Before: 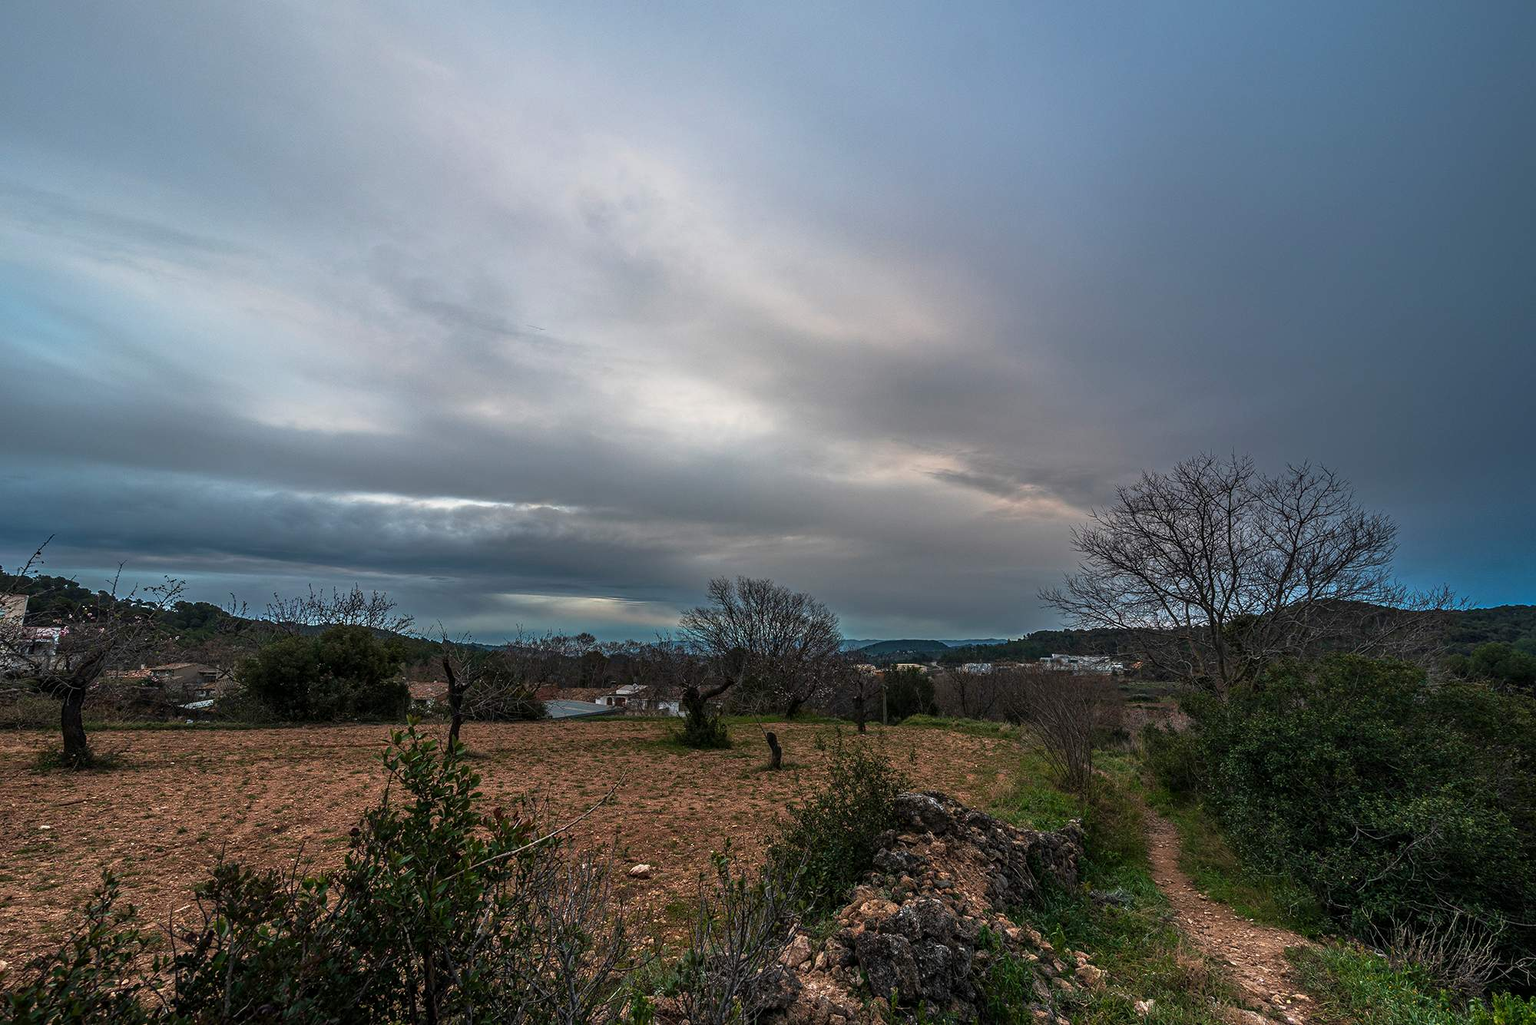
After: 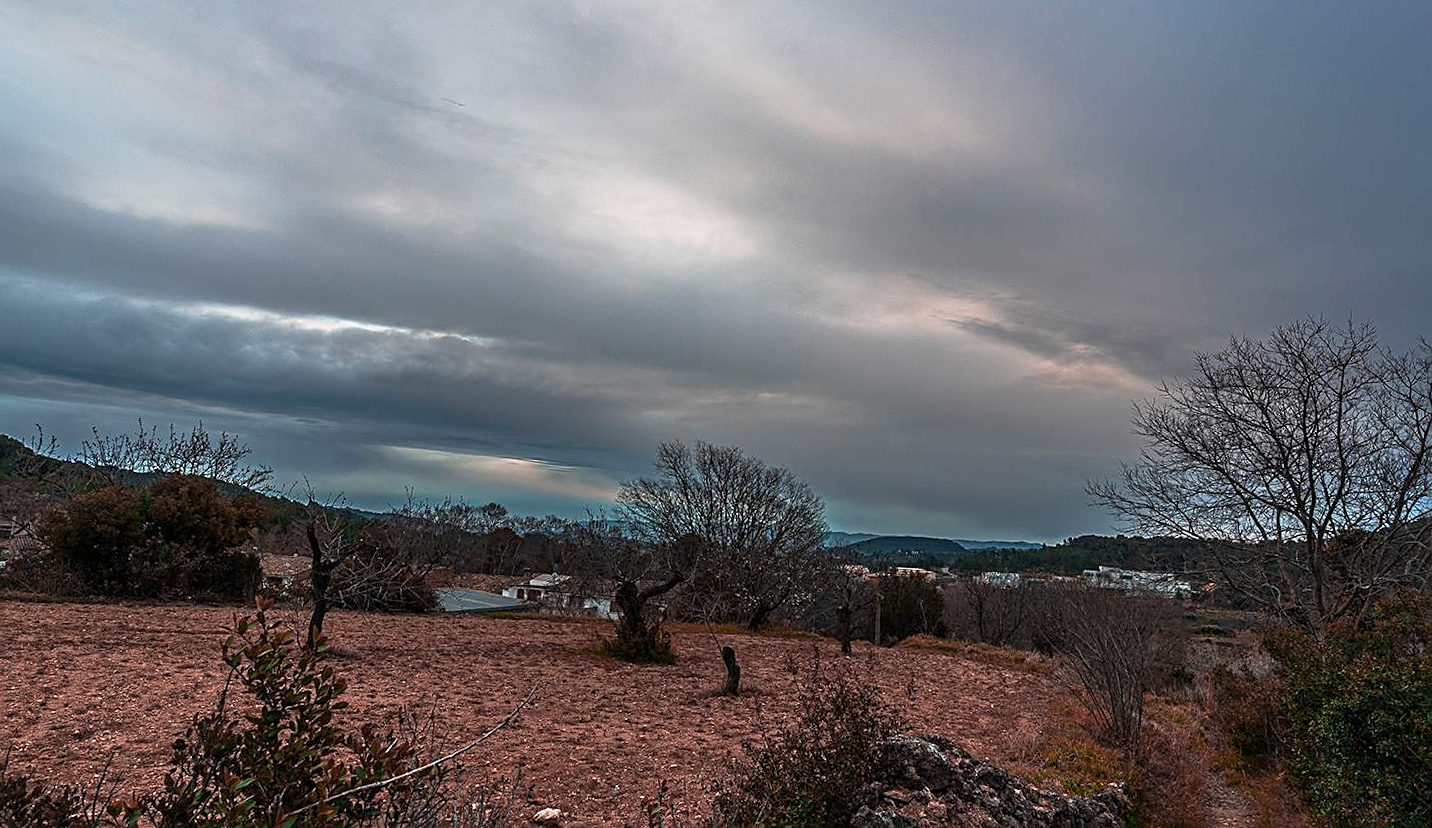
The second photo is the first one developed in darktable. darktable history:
color zones: curves: ch2 [(0, 0.5) (0.084, 0.497) (0.323, 0.335) (0.4, 0.497) (1, 0.5)], process mode strong
crop and rotate: angle -3.37°, left 9.79%, top 20.73%, right 12.42%, bottom 11.82%
sharpen: on, module defaults
